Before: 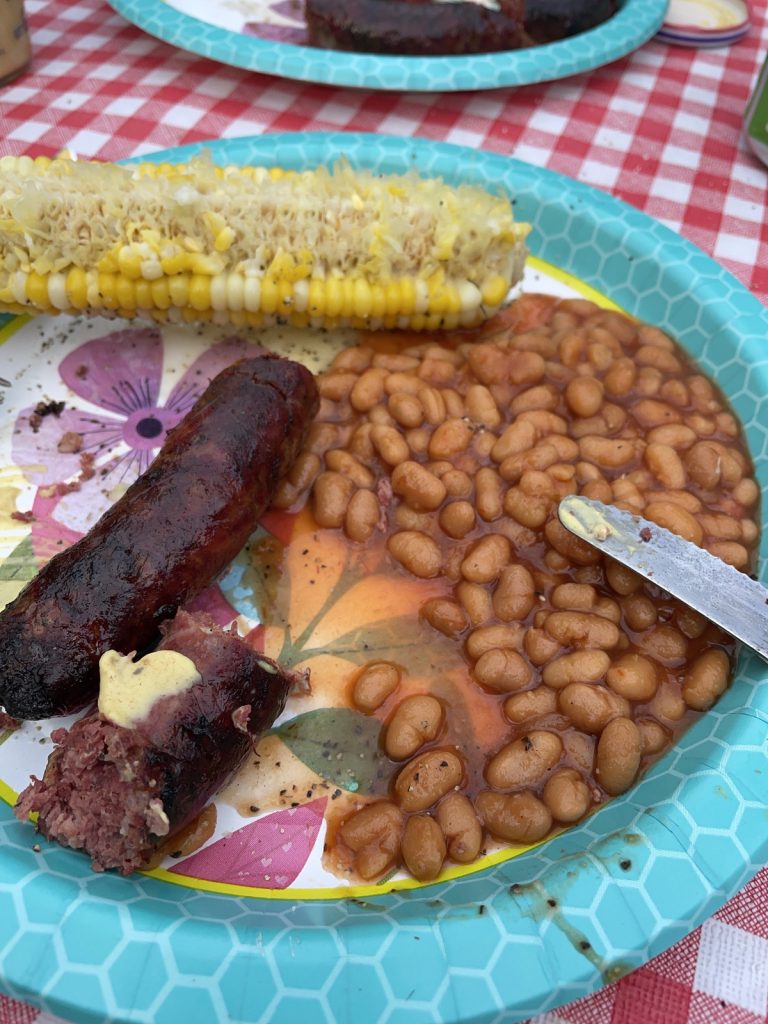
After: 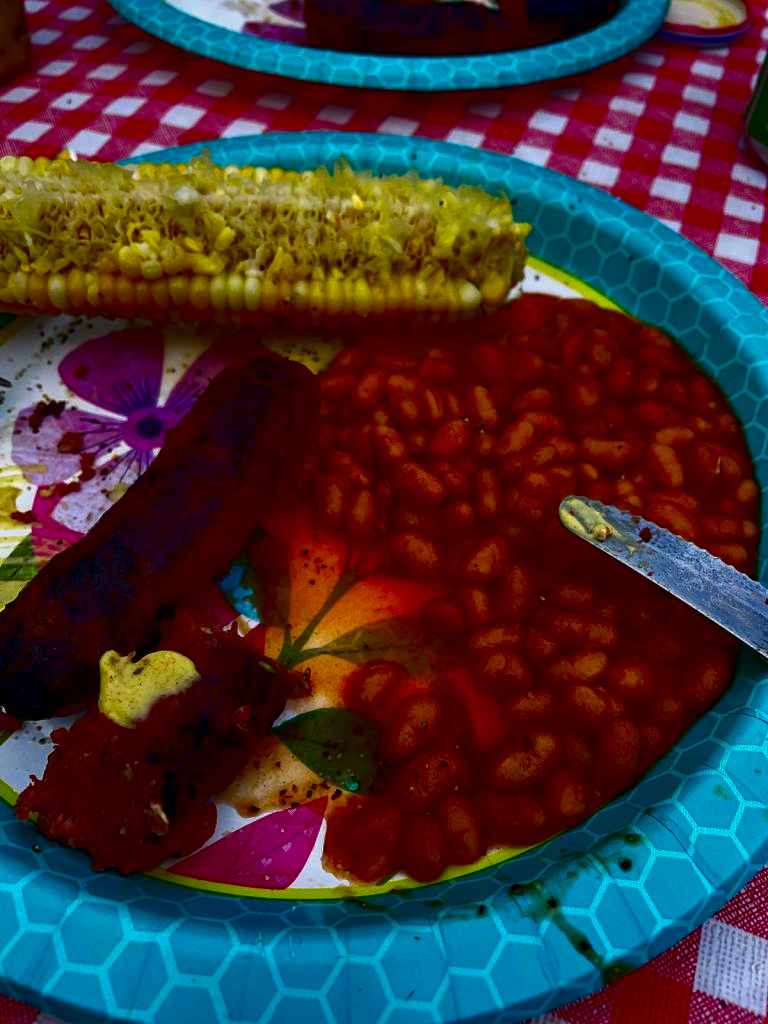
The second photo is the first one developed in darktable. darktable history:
local contrast: on, module defaults
contrast brightness saturation: brightness -1, saturation 1
